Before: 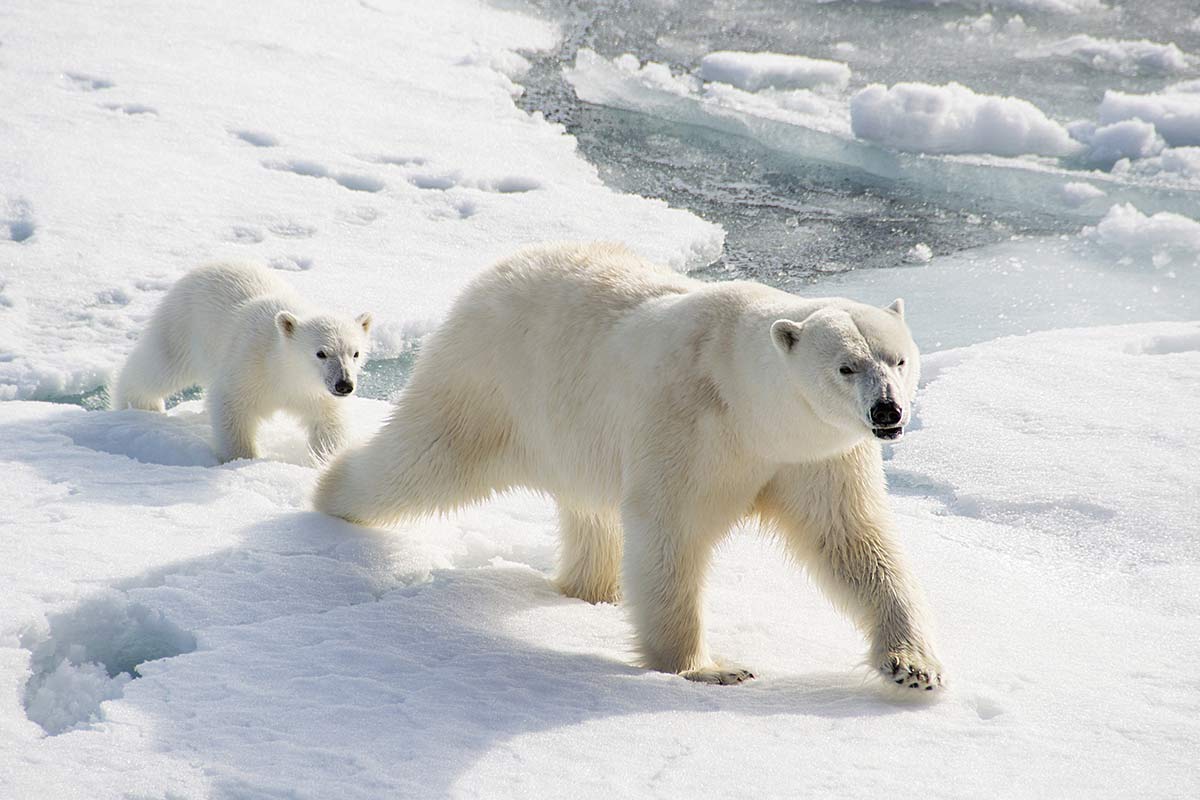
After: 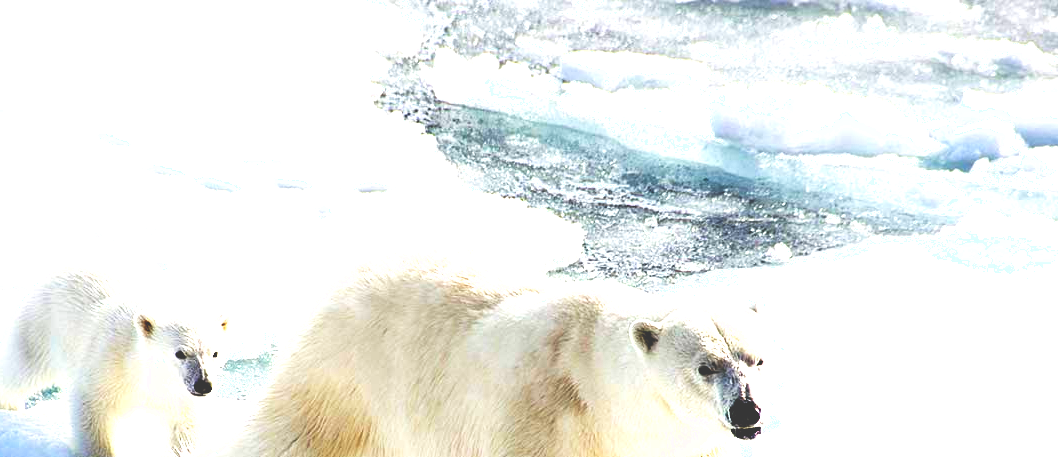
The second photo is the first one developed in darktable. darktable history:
crop and rotate: left 11.812%, bottom 42.776%
exposure: black level correction 0.001, exposure 0.955 EV, compensate exposure bias true, compensate highlight preservation false
color balance rgb: perceptual saturation grading › global saturation 35%, perceptual saturation grading › highlights -30%, perceptual saturation grading › shadows 35%, perceptual brilliance grading › global brilliance 3%, perceptual brilliance grading › highlights -3%, perceptual brilliance grading › shadows 3%
base curve: curves: ch0 [(0, 0.036) (0.083, 0.04) (0.804, 1)], preserve colors none
